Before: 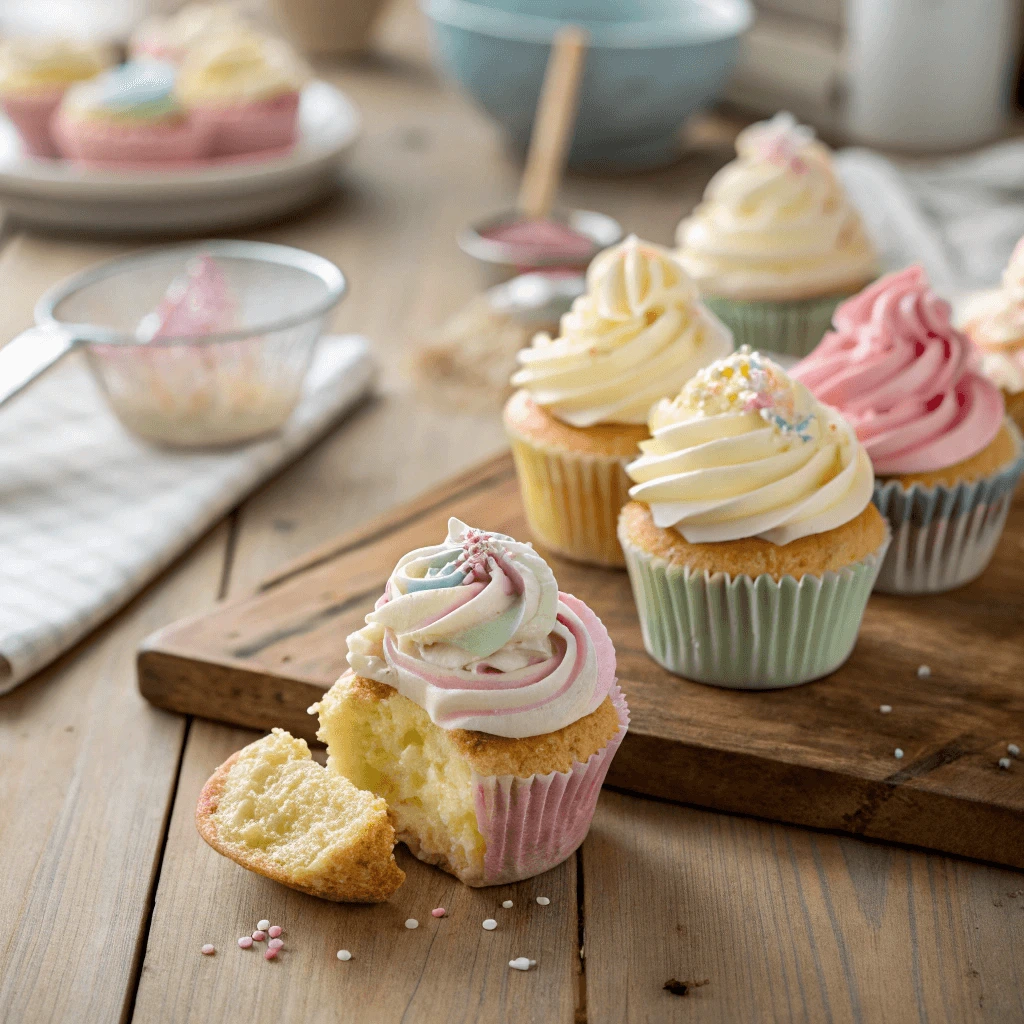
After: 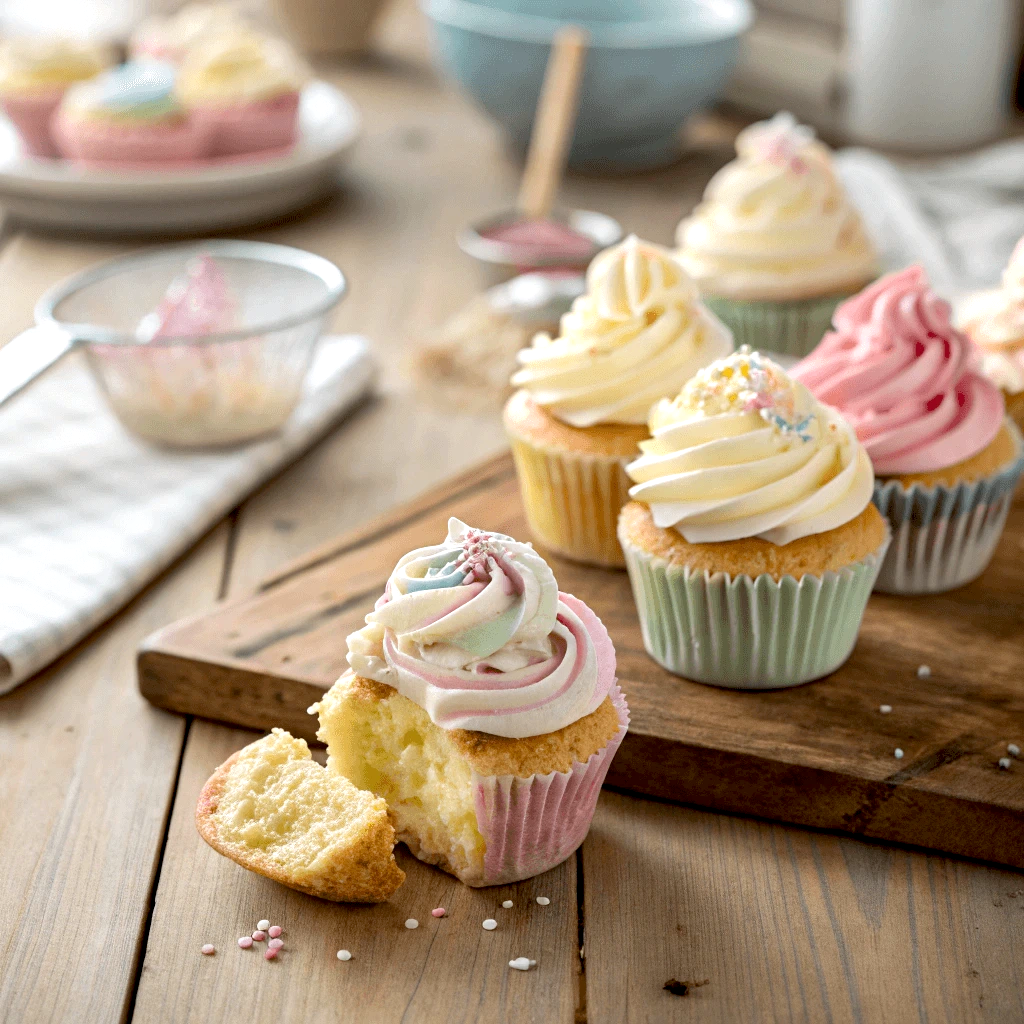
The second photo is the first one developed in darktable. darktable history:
exposure: black level correction 0.005, exposure 0.28 EV, compensate highlight preservation false
